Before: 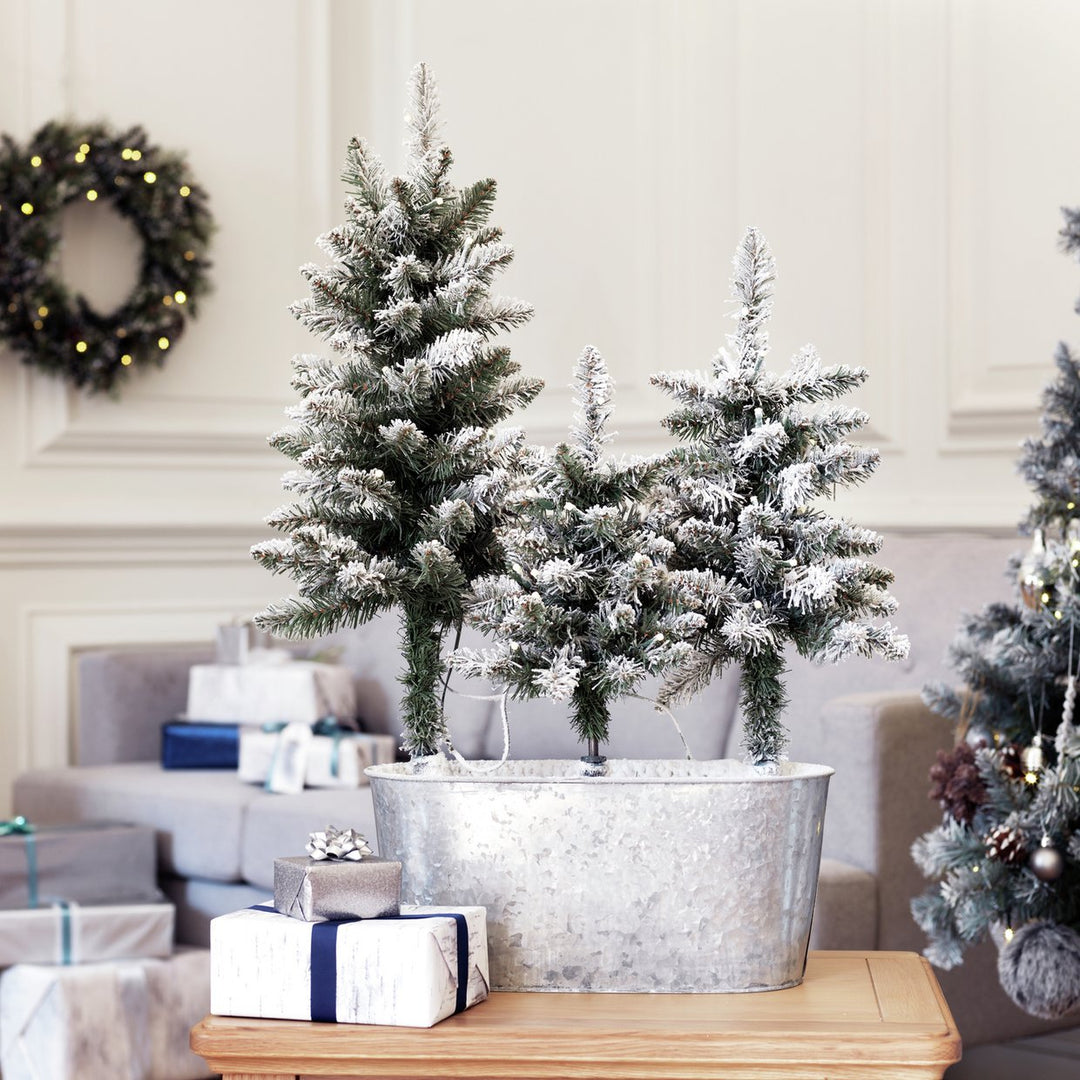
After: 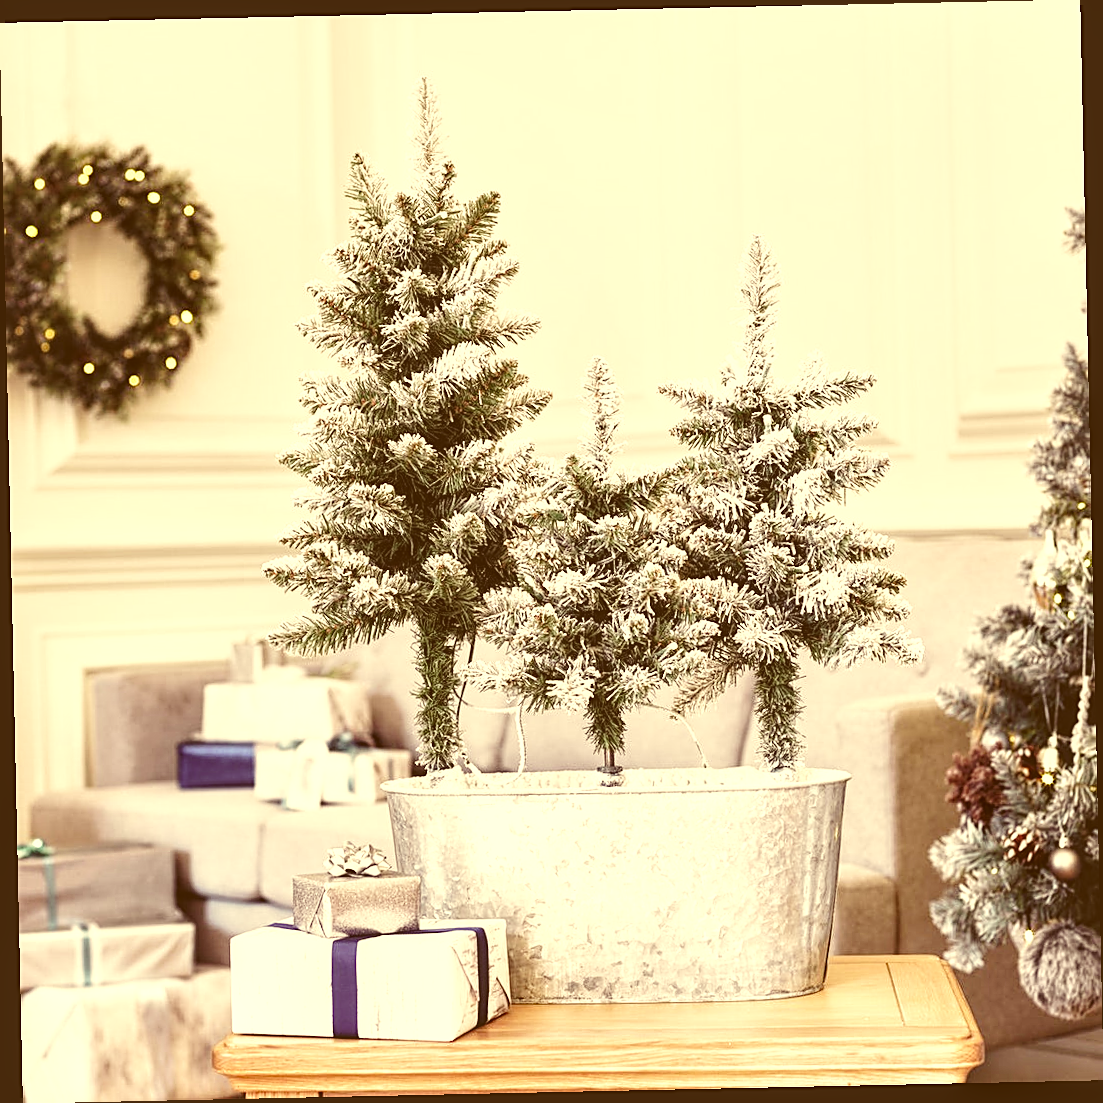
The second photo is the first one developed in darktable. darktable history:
exposure: black level correction -0.023, exposure -0.039 EV, compensate highlight preservation false
color balance rgb: linear chroma grading › shadows -3%, linear chroma grading › highlights -4%
rotate and perspective: rotation -1.24°, automatic cropping off
color correction: highlights a* 1.12, highlights b* 24.26, shadows a* 15.58, shadows b* 24.26
base curve: curves: ch0 [(0, 0) (0.028, 0.03) (0.121, 0.232) (0.46, 0.748) (0.859, 0.968) (1, 1)], preserve colors none
sharpen: on, module defaults
shadows and highlights: shadows 43.06, highlights 6.94
local contrast: highlights 100%, shadows 100%, detail 200%, midtone range 0.2
